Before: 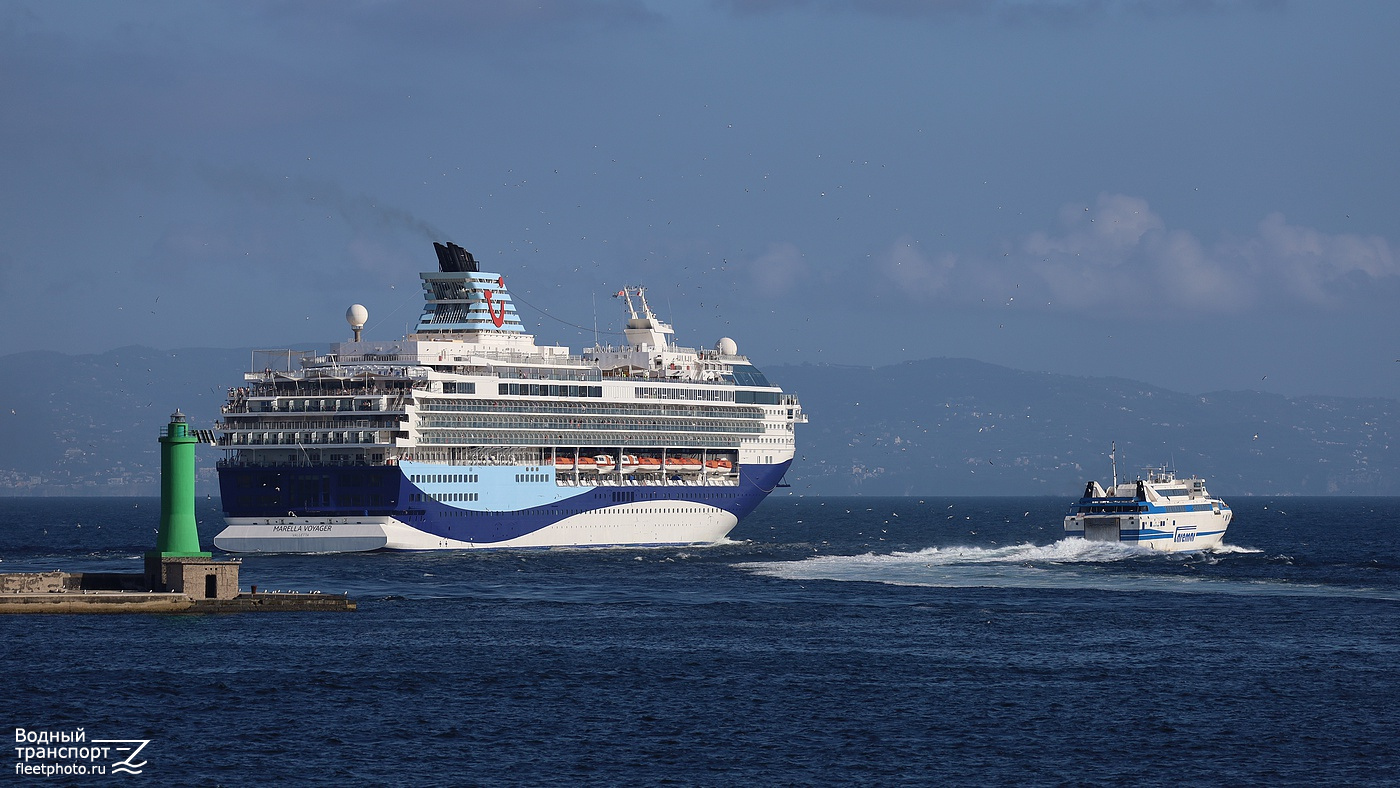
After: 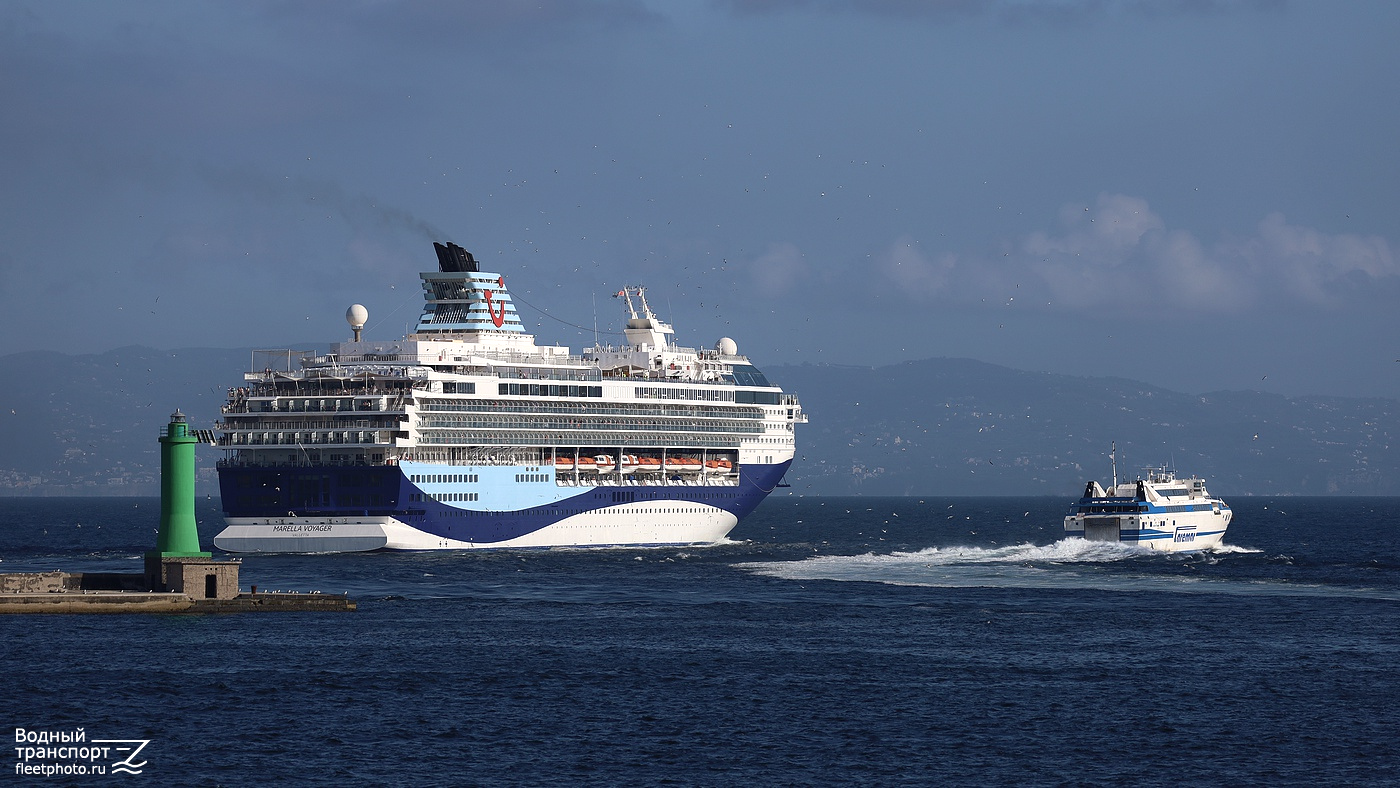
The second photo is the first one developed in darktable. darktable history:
contrast brightness saturation: saturation -0.059
tone equalizer: -8 EV 0 EV, -7 EV 0.003 EV, -6 EV -0.004 EV, -5 EV -0.013 EV, -4 EV -0.085 EV, -3 EV -0.204 EV, -2 EV -0.239 EV, -1 EV 0.111 EV, +0 EV 0.305 EV
